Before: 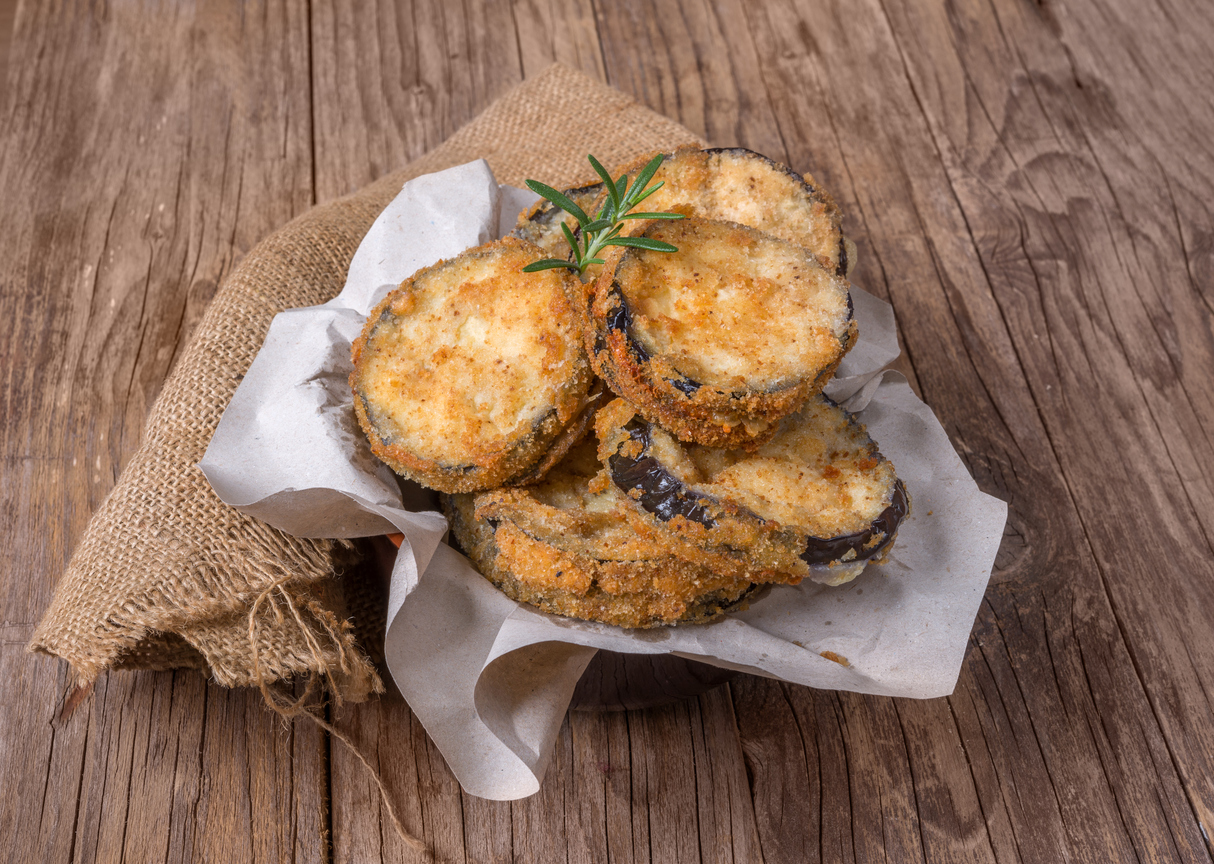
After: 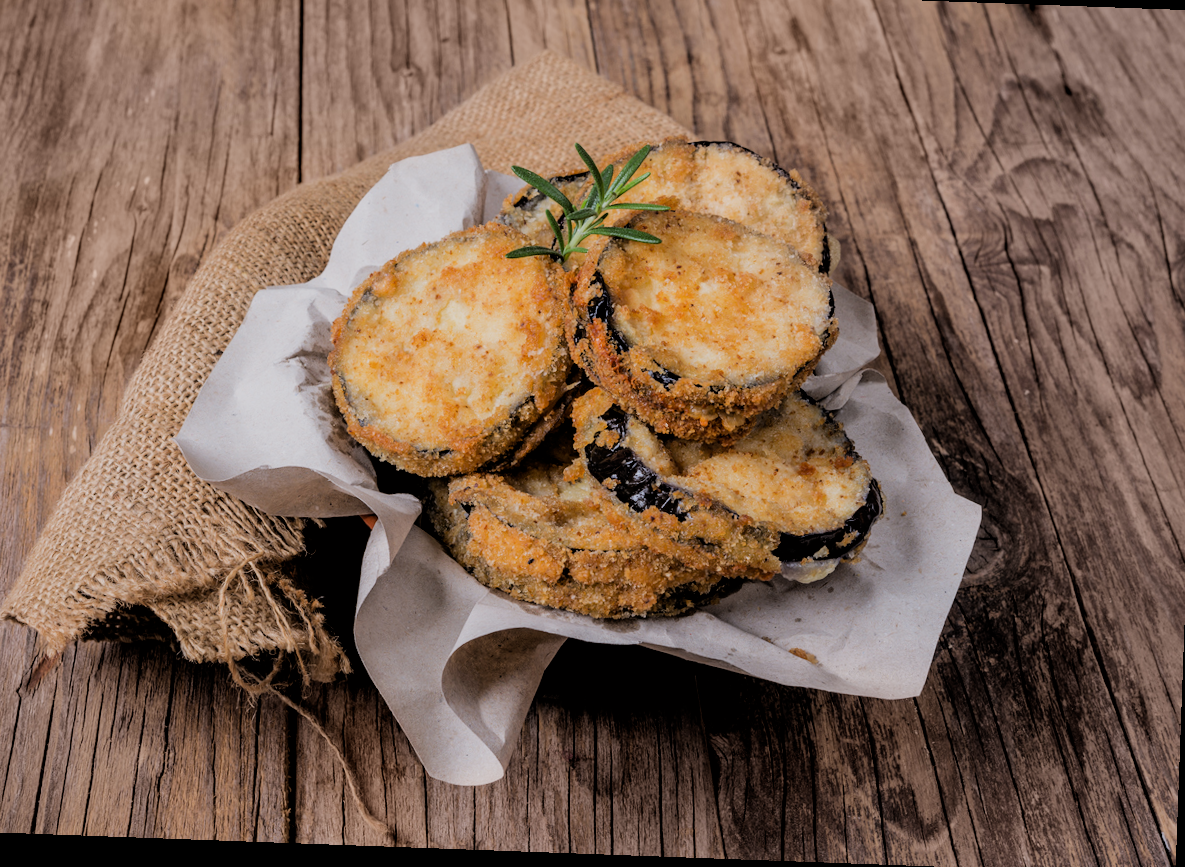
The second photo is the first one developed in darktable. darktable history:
crop and rotate: angle -2.08°, left 3.114%, top 3.664%, right 1.619%, bottom 0.718%
filmic rgb: black relative exposure -2.87 EV, white relative exposure 4.56 EV, threshold -0.276 EV, transition 3.19 EV, structure ↔ texture 99.07%, hardness 1.74, contrast 1.249, enable highlight reconstruction true
